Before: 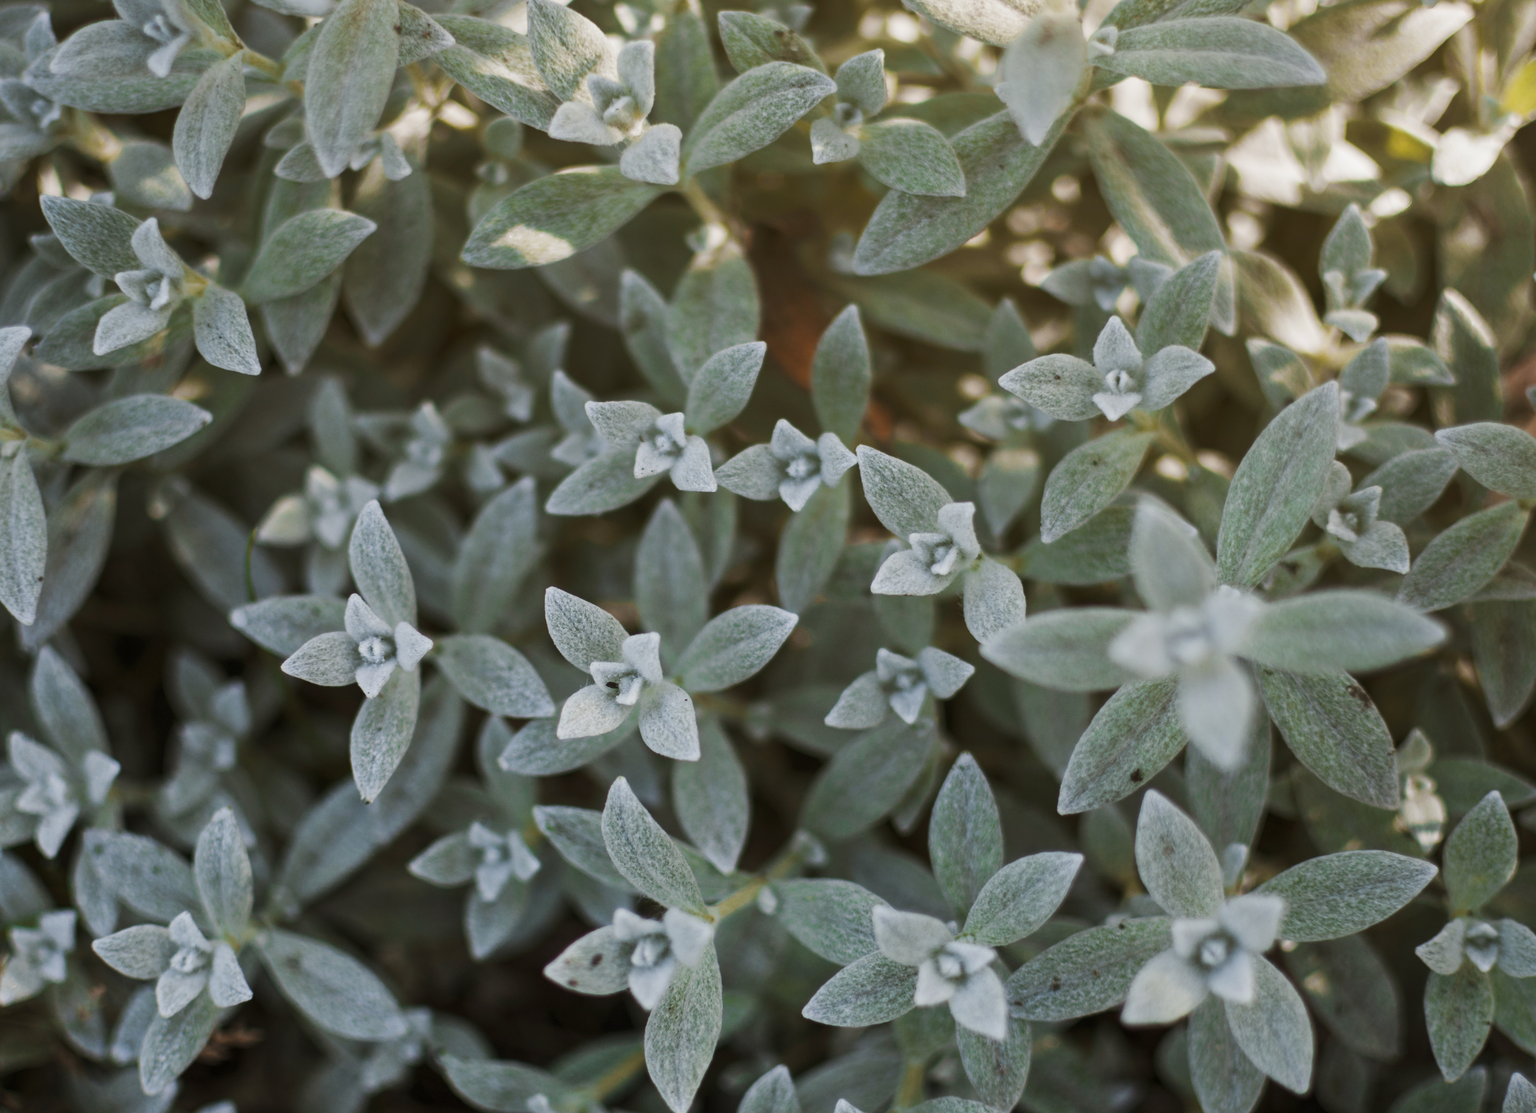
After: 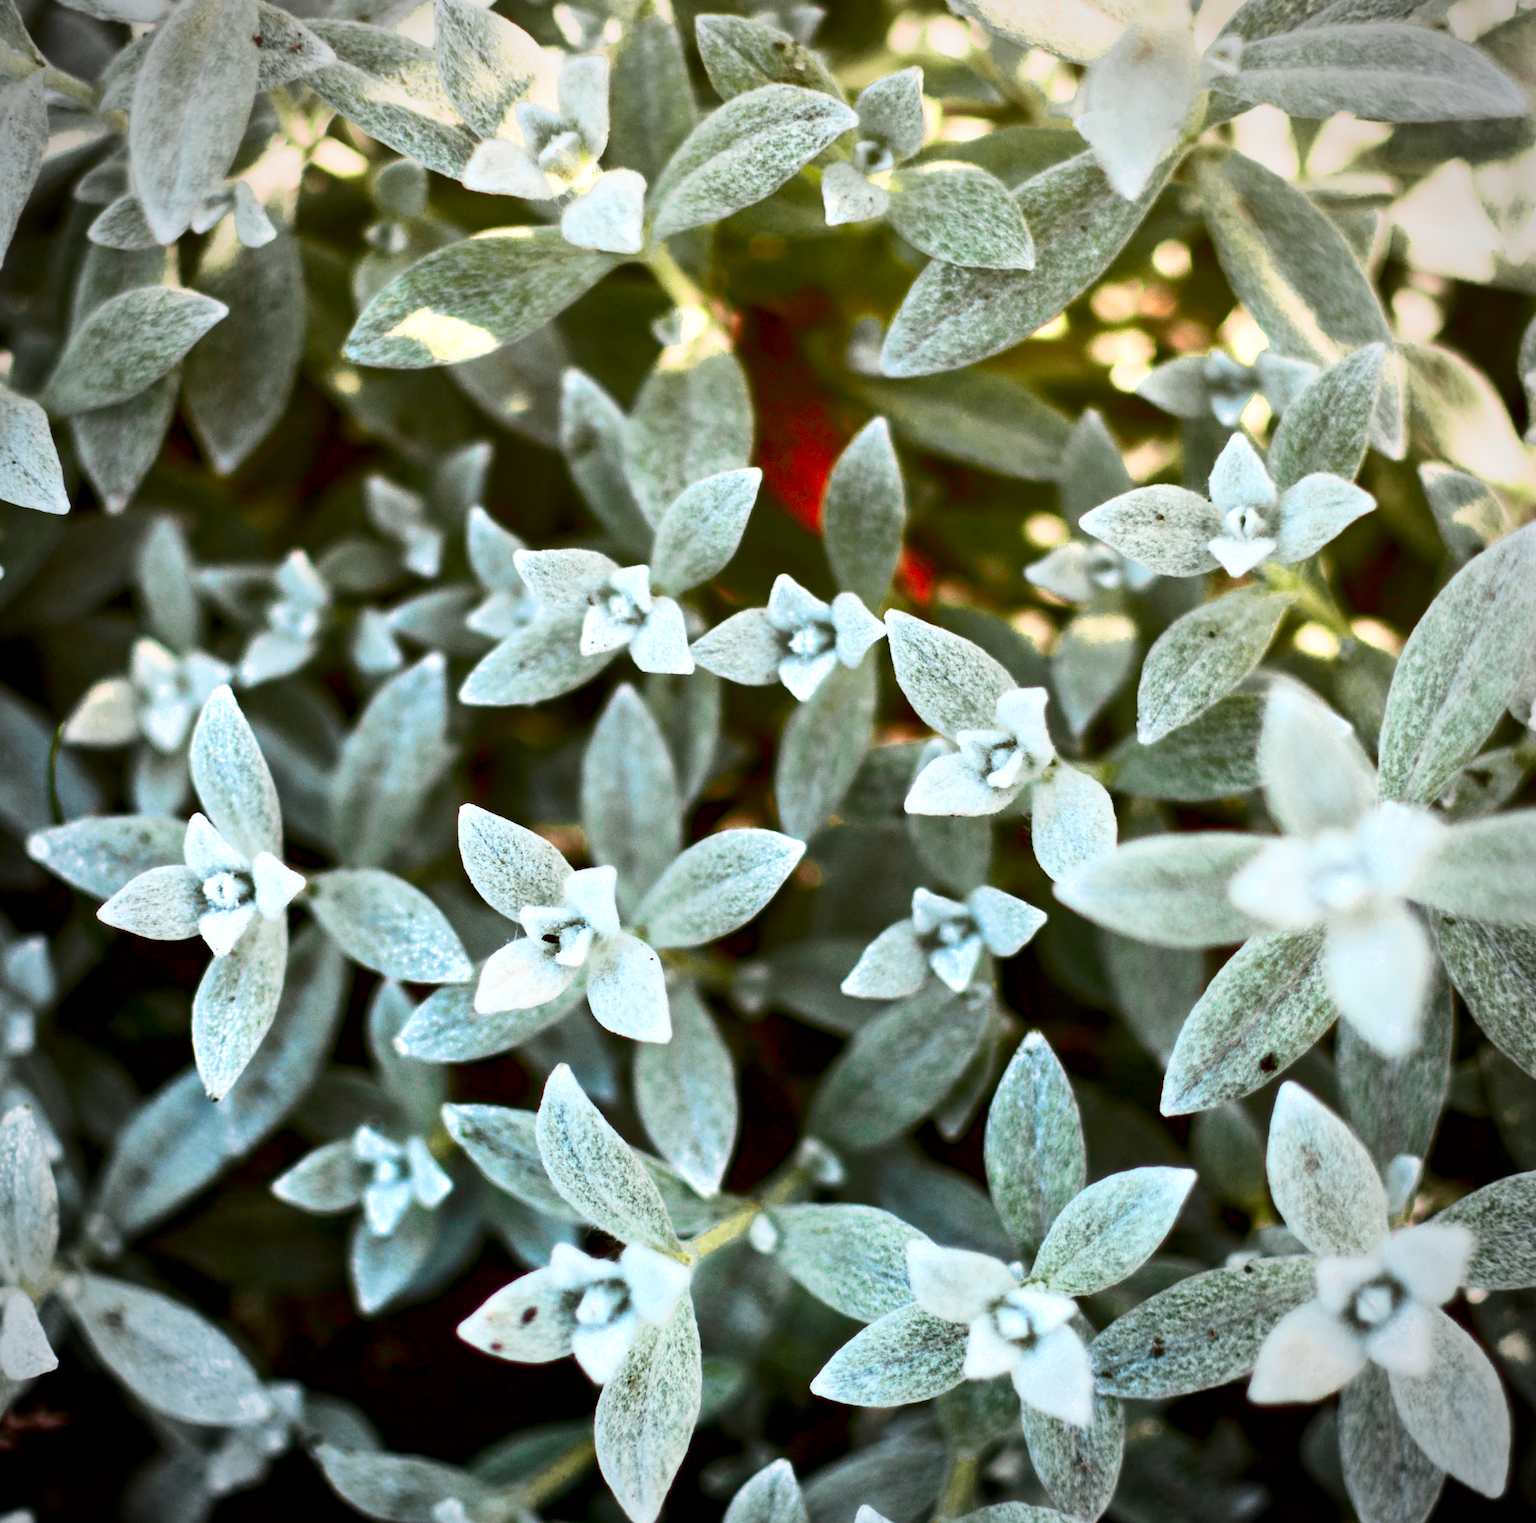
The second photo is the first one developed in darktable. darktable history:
vignetting: brightness -0.526, saturation -0.511
exposure: black level correction 0.011, exposure 0.701 EV, compensate highlight preservation false
shadows and highlights: radius 124.95, shadows 21.13, highlights -23.04, low approximation 0.01
color zones: curves: ch0 [(0, 0.533) (0.126, 0.533) (0.234, 0.533) (0.368, 0.357) (0.5, 0.5) (0.625, 0.5) (0.74, 0.637) (0.875, 0.5)]; ch1 [(0.004, 0.708) (0.129, 0.662) (0.25, 0.5) (0.375, 0.331) (0.496, 0.396) (0.625, 0.649) (0.739, 0.26) (0.875, 0.5) (1, 0.478)]; ch2 [(0, 0.409) (0.132, 0.403) (0.236, 0.558) (0.379, 0.448) (0.5, 0.5) (0.625, 0.5) (0.691, 0.39) (0.875, 0.5)]
contrast brightness saturation: contrast 0.404, brightness 0.112, saturation 0.211
crop: left 13.71%, top 0%, right 13.229%
